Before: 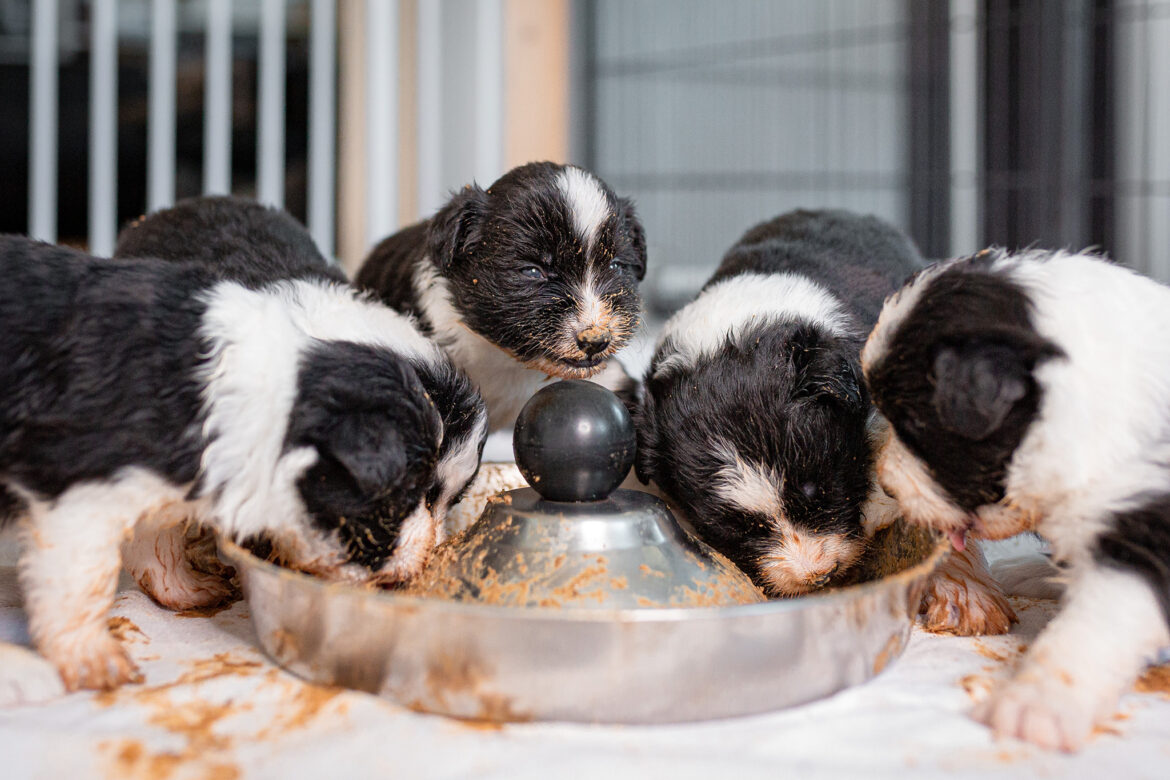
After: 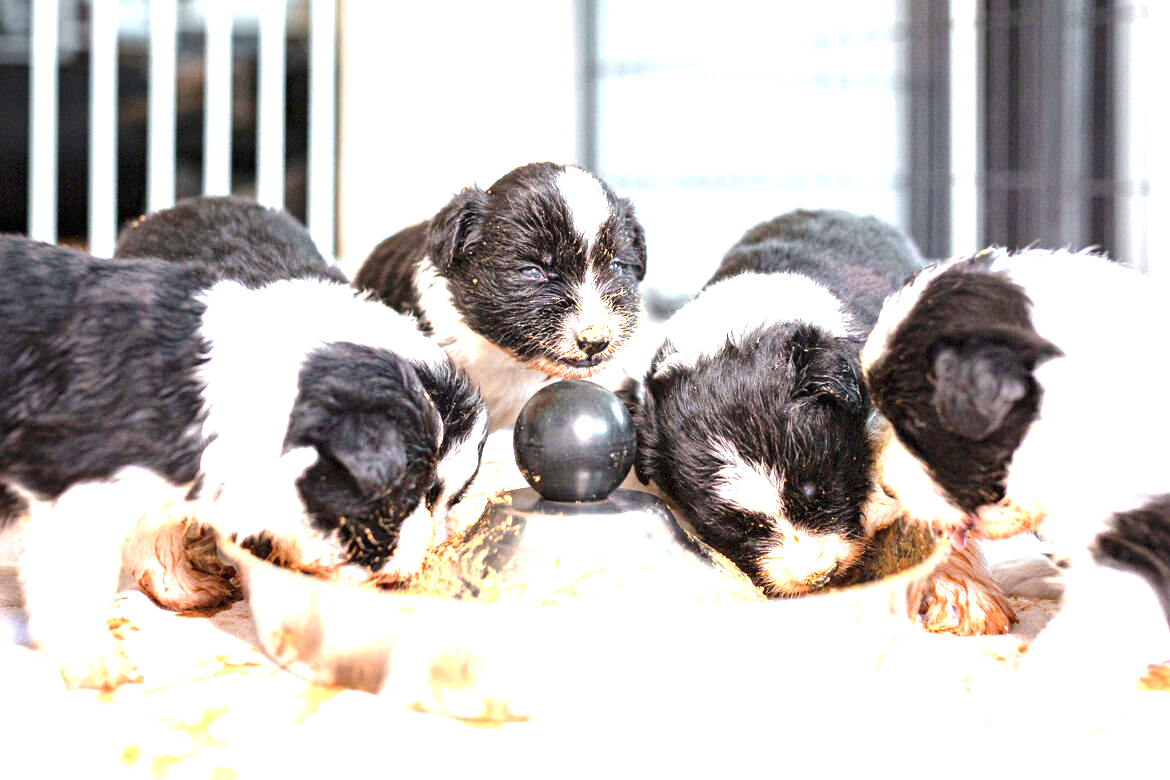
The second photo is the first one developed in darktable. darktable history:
exposure: exposure 1.995 EV, compensate highlight preservation false
